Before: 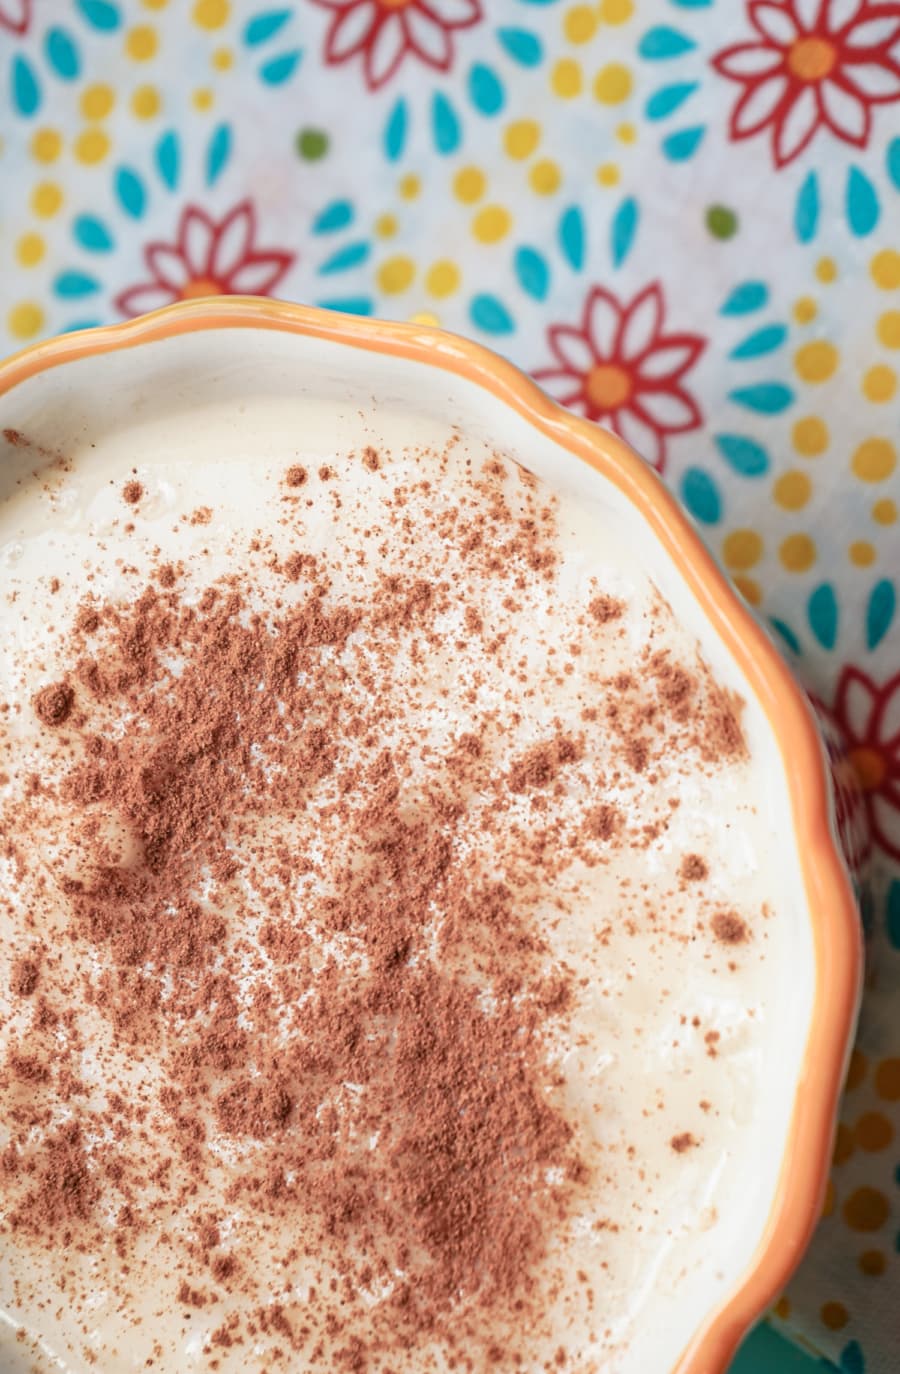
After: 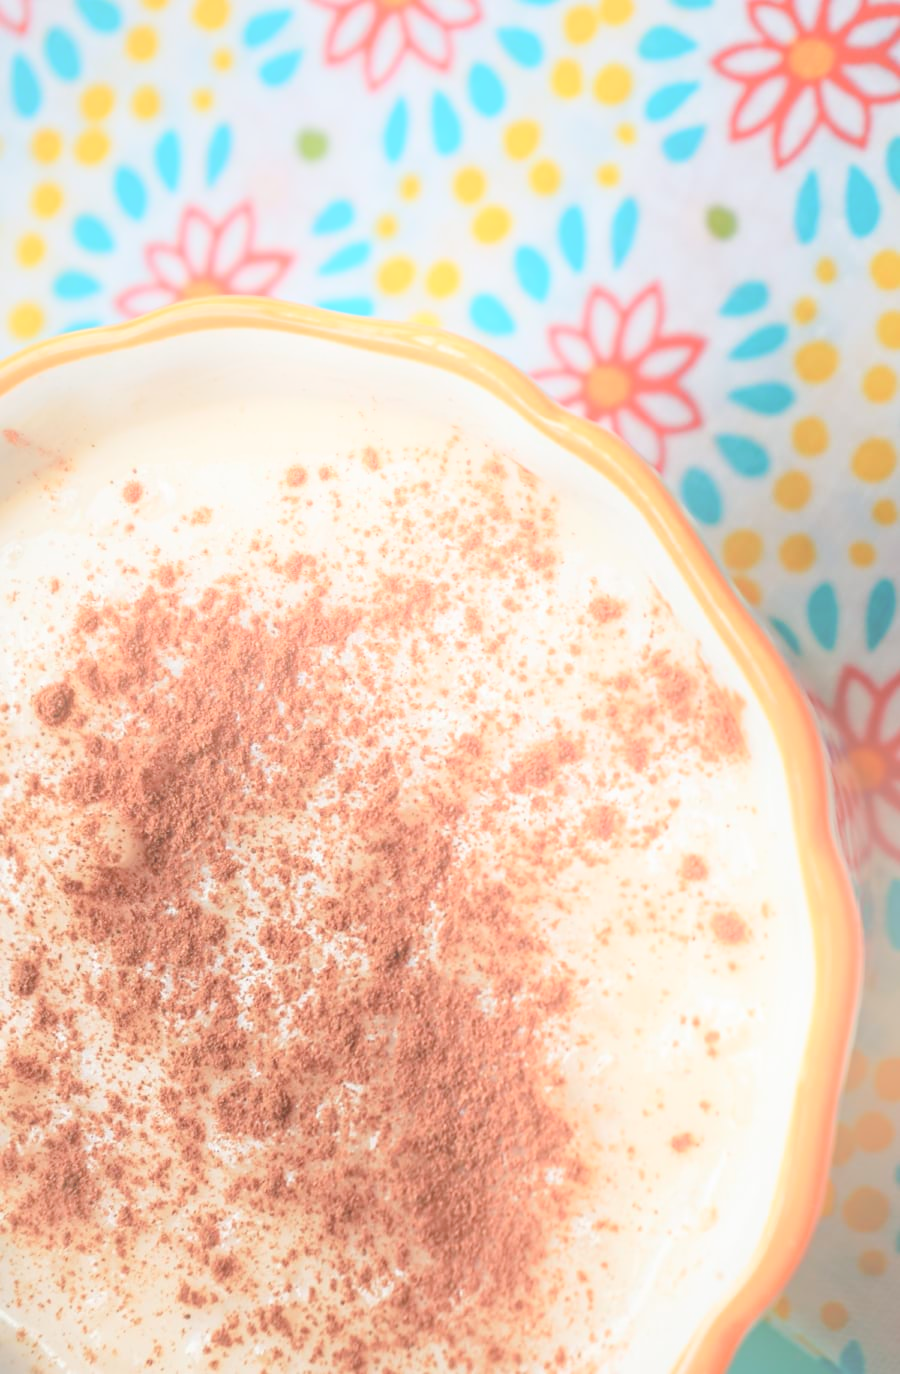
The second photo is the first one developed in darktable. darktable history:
bloom: size 38%, threshold 95%, strength 30%
white balance: emerald 1
